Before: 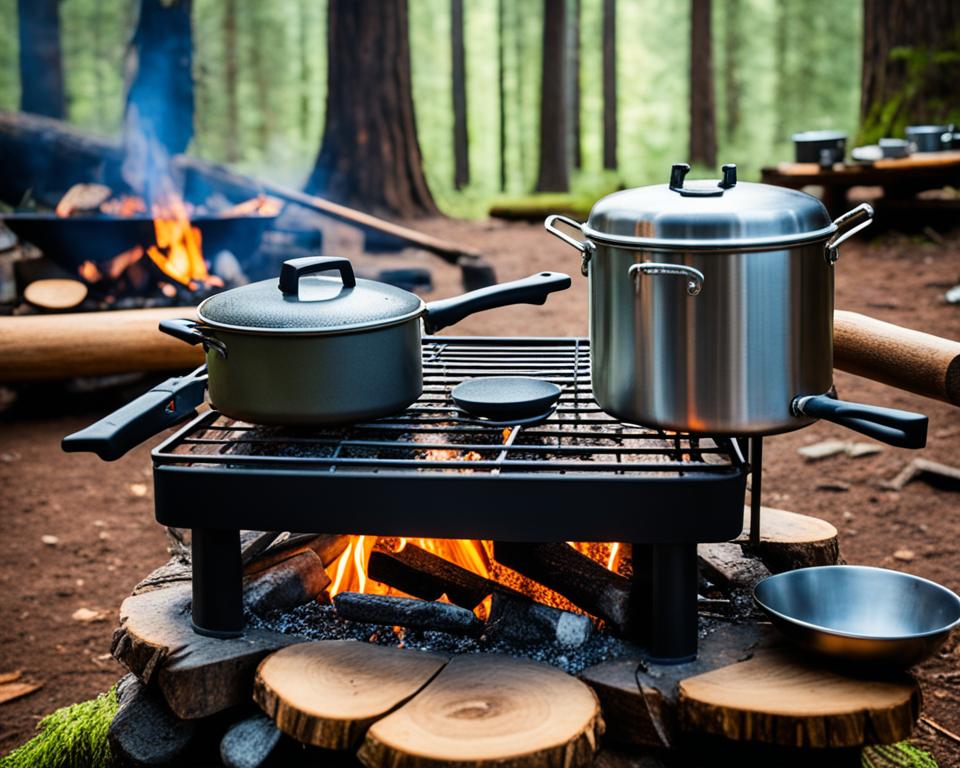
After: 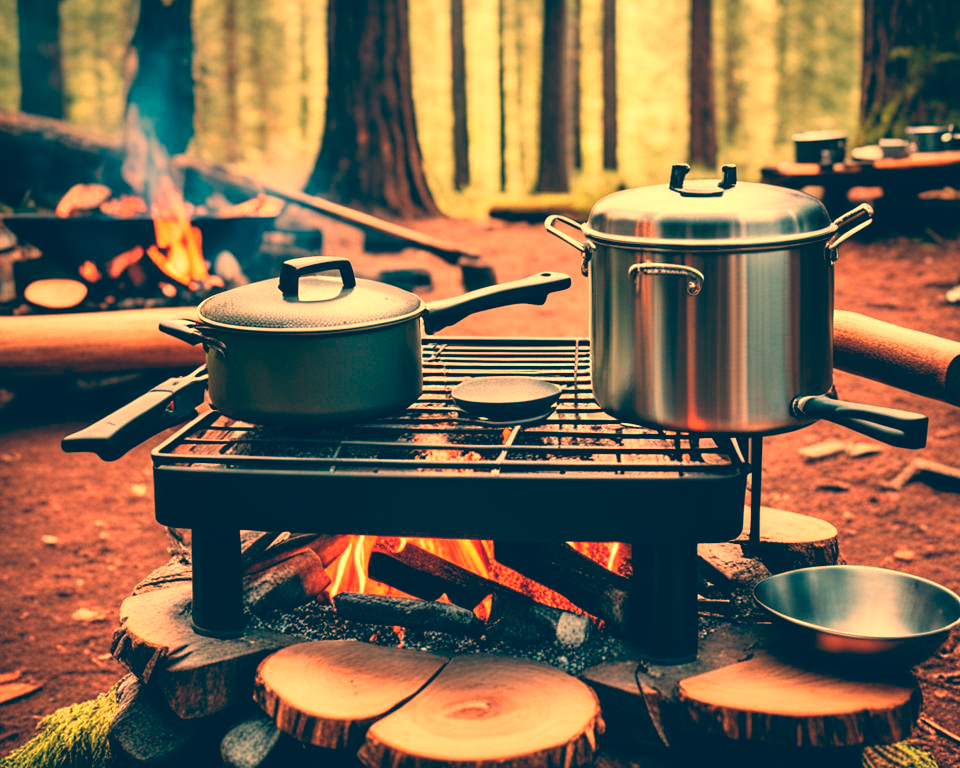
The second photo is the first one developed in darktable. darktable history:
white balance: red 1.467, blue 0.684
color balance: lift [1.006, 0.985, 1.002, 1.015], gamma [1, 0.953, 1.008, 1.047], gain [1.076, 1.13, 1.004, 0.87]
